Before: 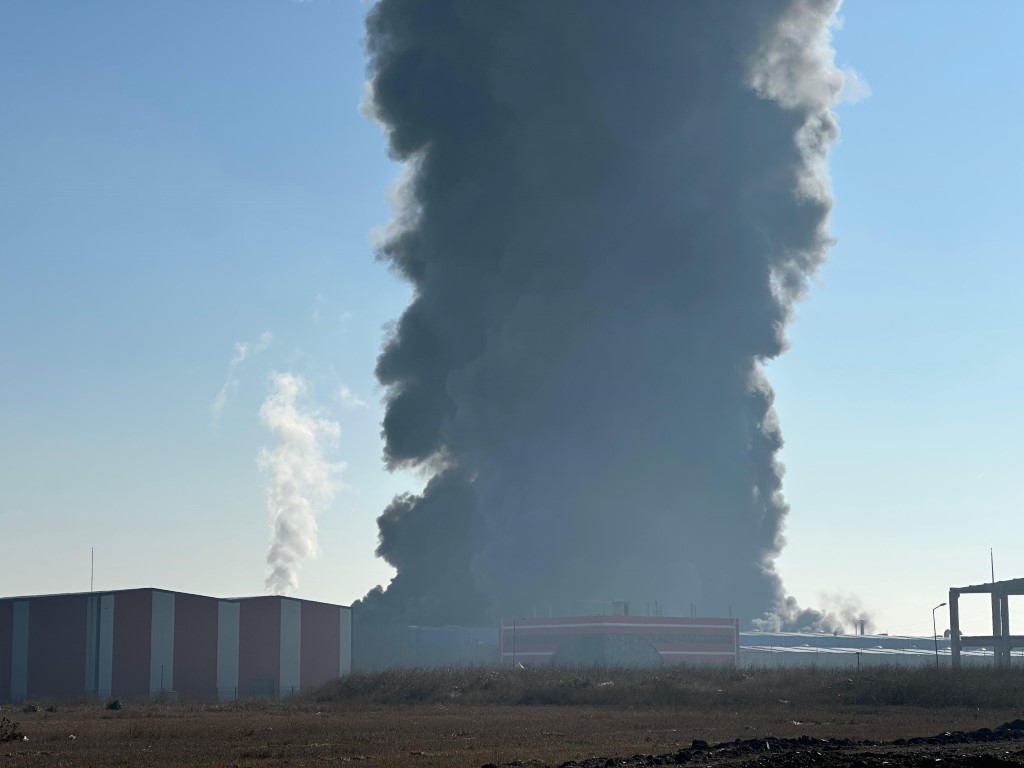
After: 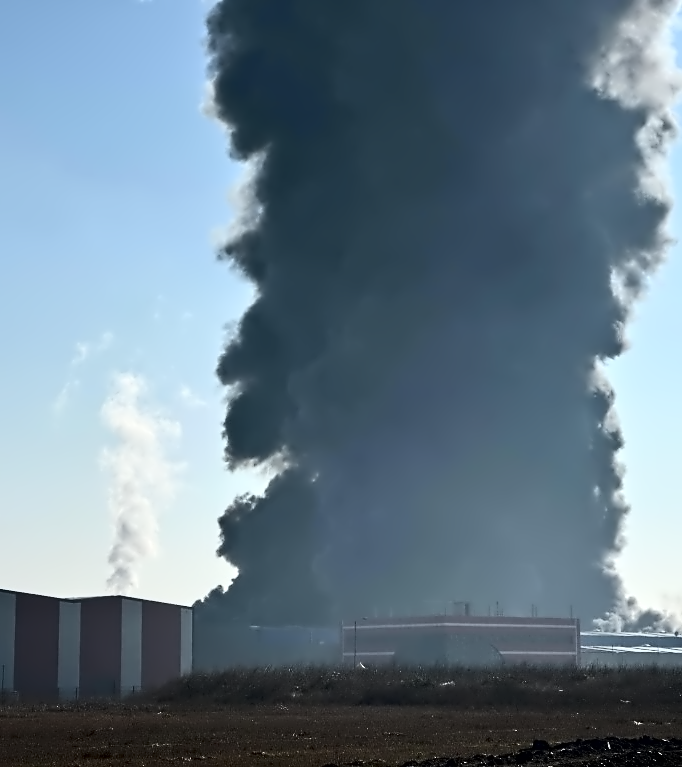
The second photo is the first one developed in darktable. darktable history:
crop and rotate: left 15.546%, right 17.787%
contrast brightness saturation: contrast 0.28
contrast equalizer: octaves 7, y [[0.5, 0.542, 0.583, 0.625, 0.667, 0.708], [0.5 ×6], [0.5 ×6], [0, 0.033, 0.067, 0.1, 0.133, 0.167], [0, 0.05, 0.1, 0.15, 0.2, 0.25]]
